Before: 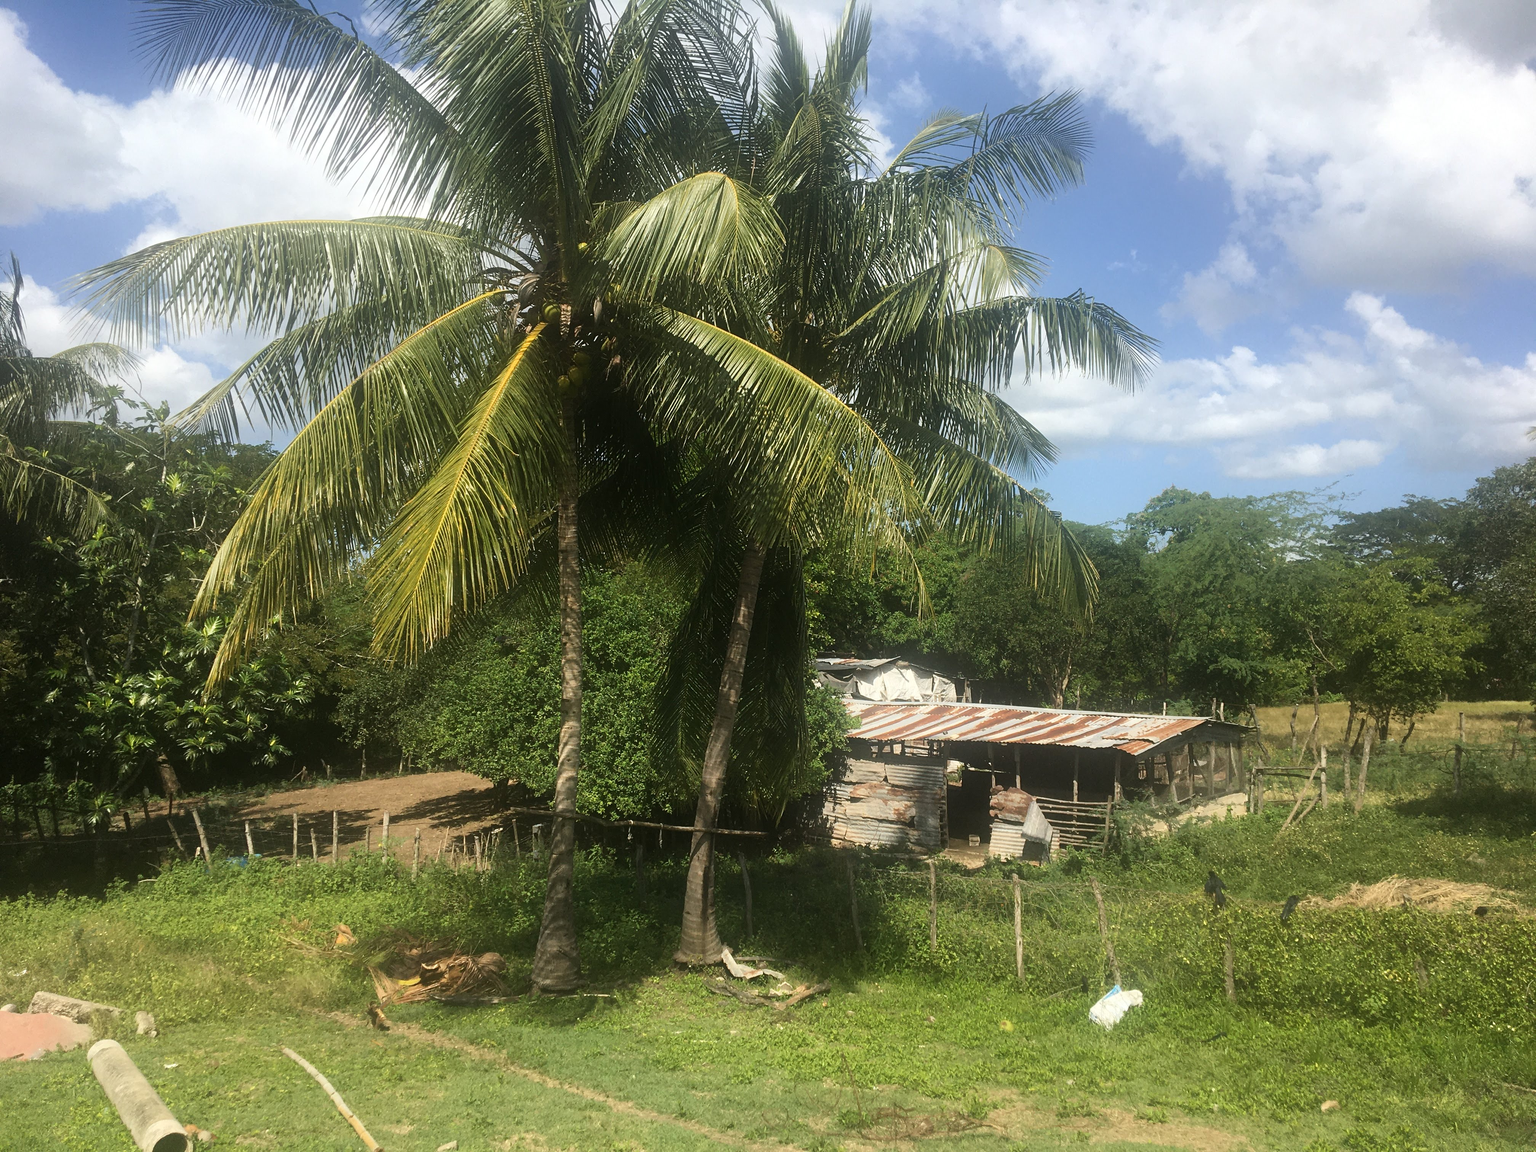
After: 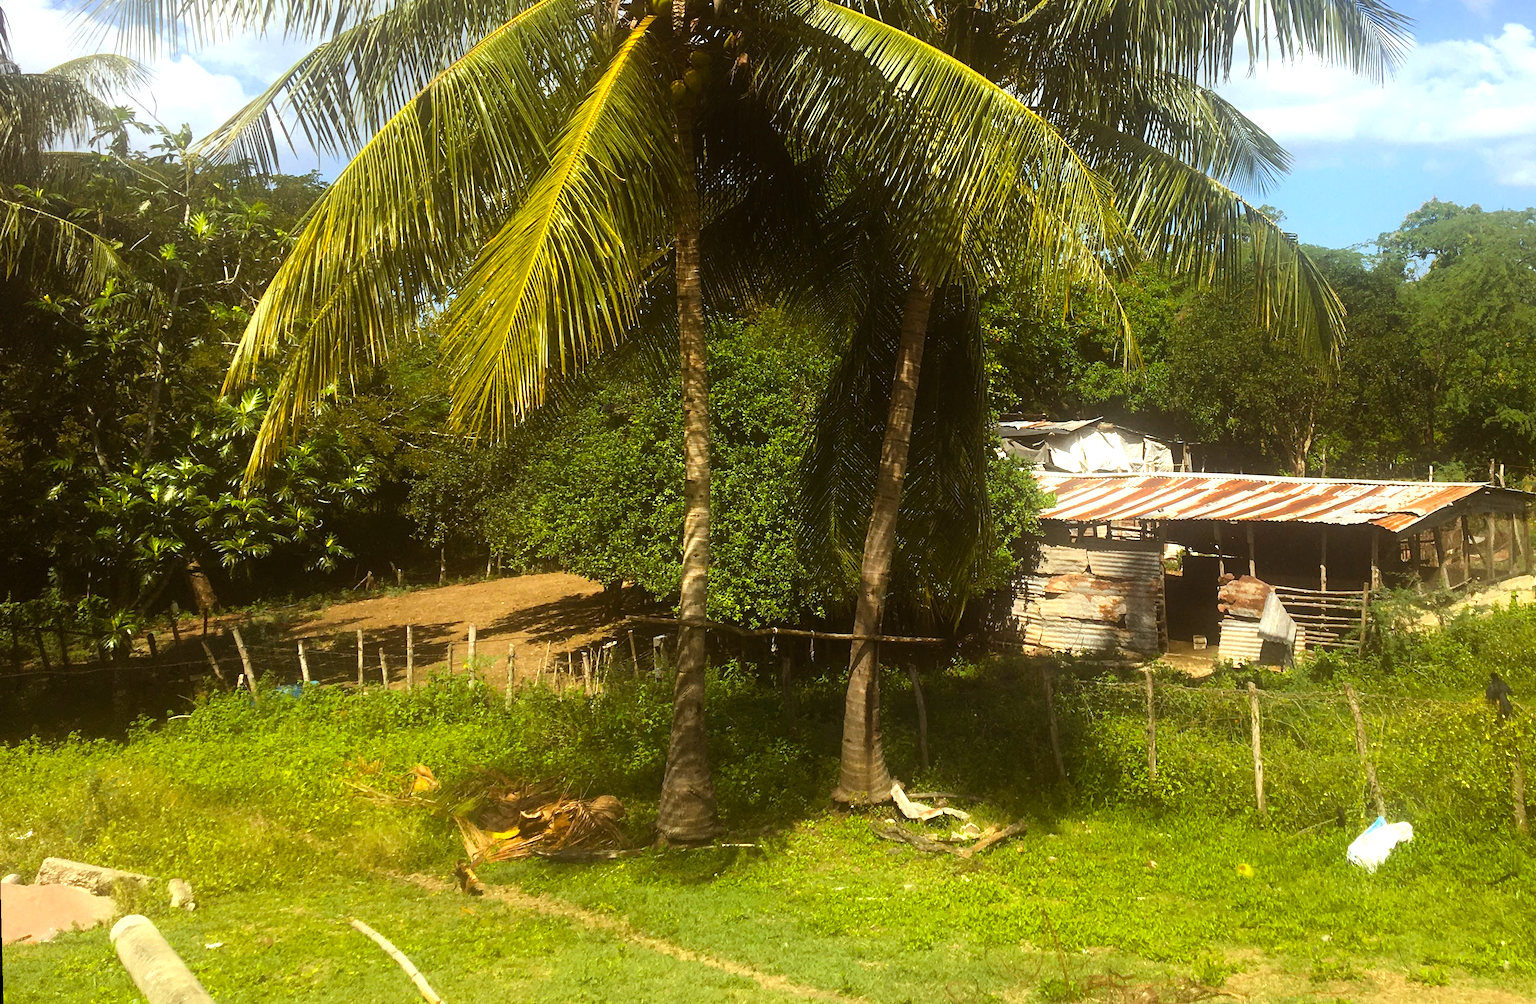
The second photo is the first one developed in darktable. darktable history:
color balance rgb: perceptual saturation grading › global saturation 25%, global vibrance 20%
rgb levels: mode RGB, independent channels, levels [[0, 0.5, 1], [0, 0.521, 1], [0, 0.536, 1]]
white balance: red 0.986, blue 1.01
rotate and perspective: rotation -1.42°, crop left 0.016, crop right 0.984, crop top 0.035, crop bottom 0.965
exposure: black level correction 0, exposure 0.5 EV, compensate exposure bias true, compensate highlight preservation false
crop: top 26.531%, right 17.959%
